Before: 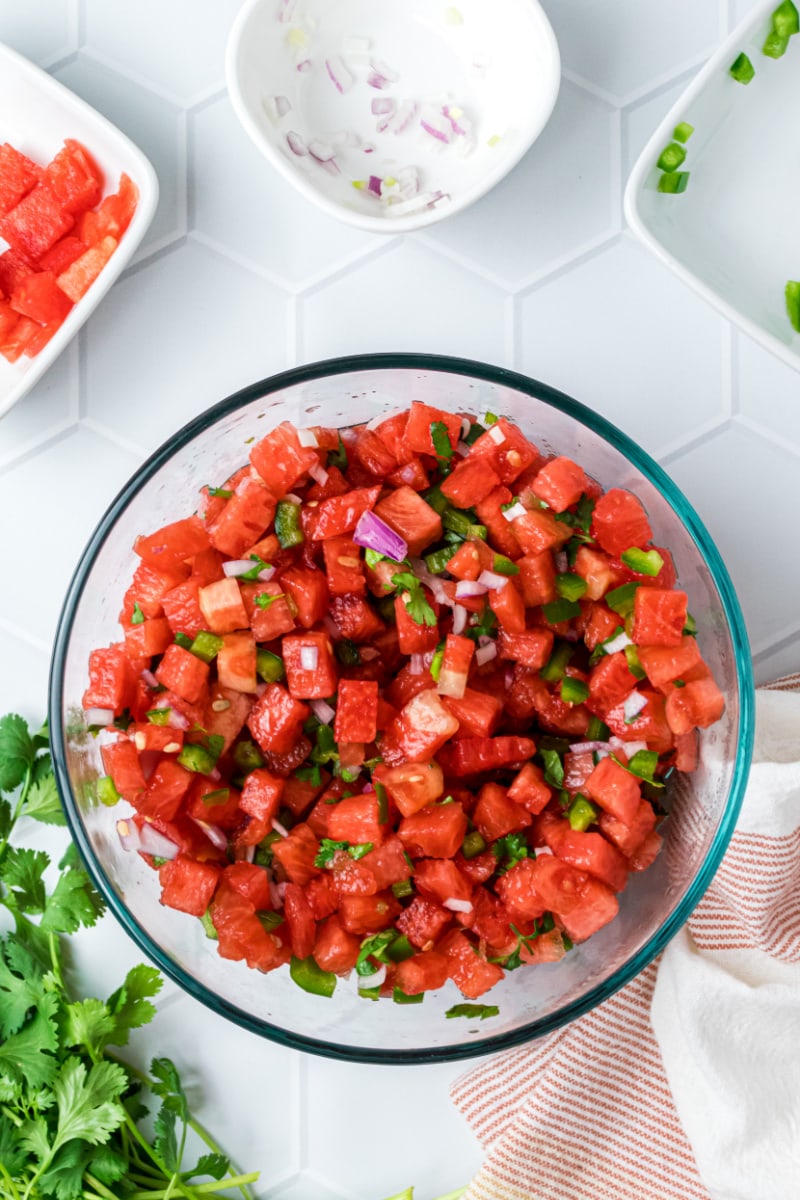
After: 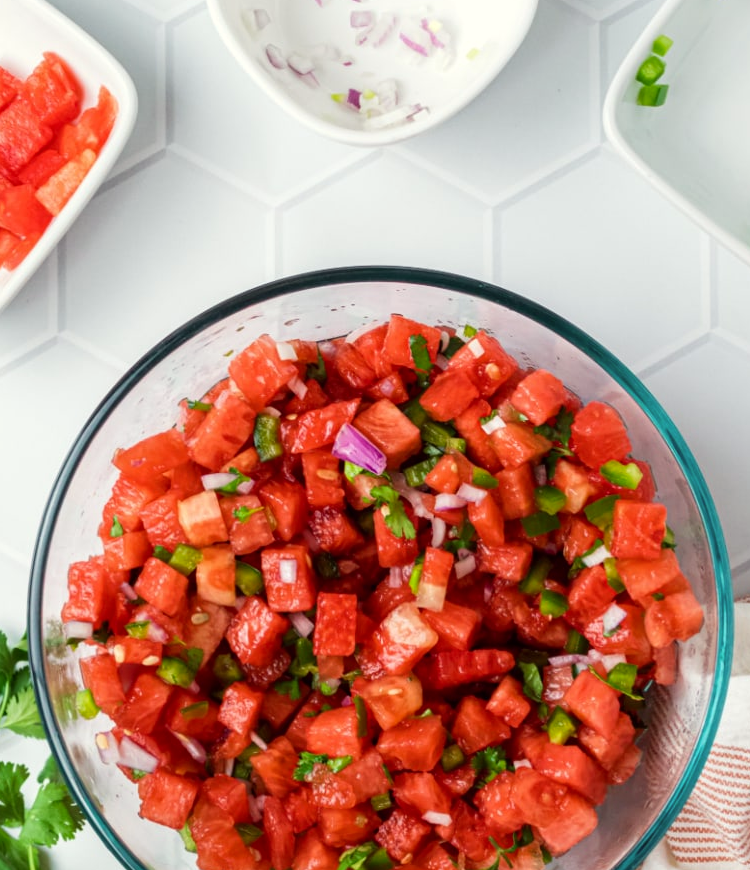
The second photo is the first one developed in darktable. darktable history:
crop: left 2.737%, top 7.287%, right 3.421%, bottom 20.179%
color correction: highlights a* -0.95, highlights b* 4.5, shadows a* 3.55
